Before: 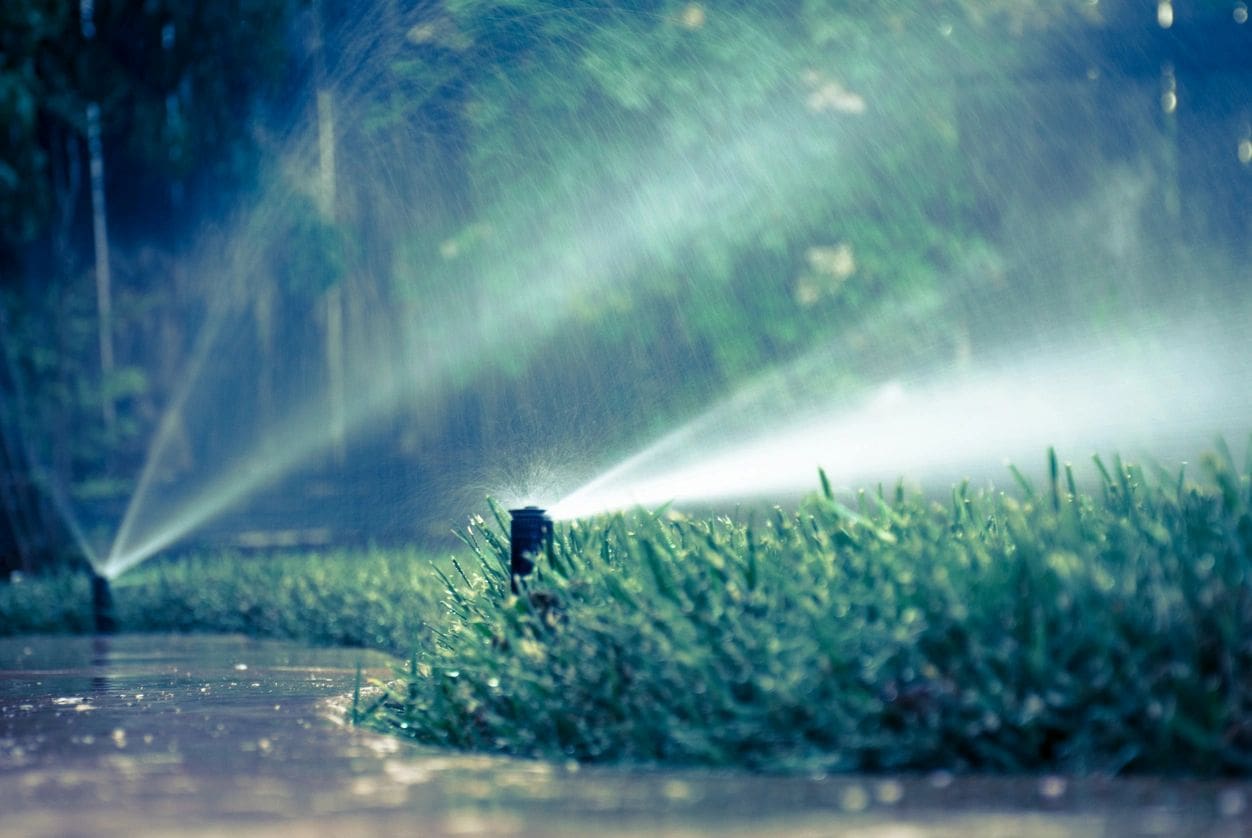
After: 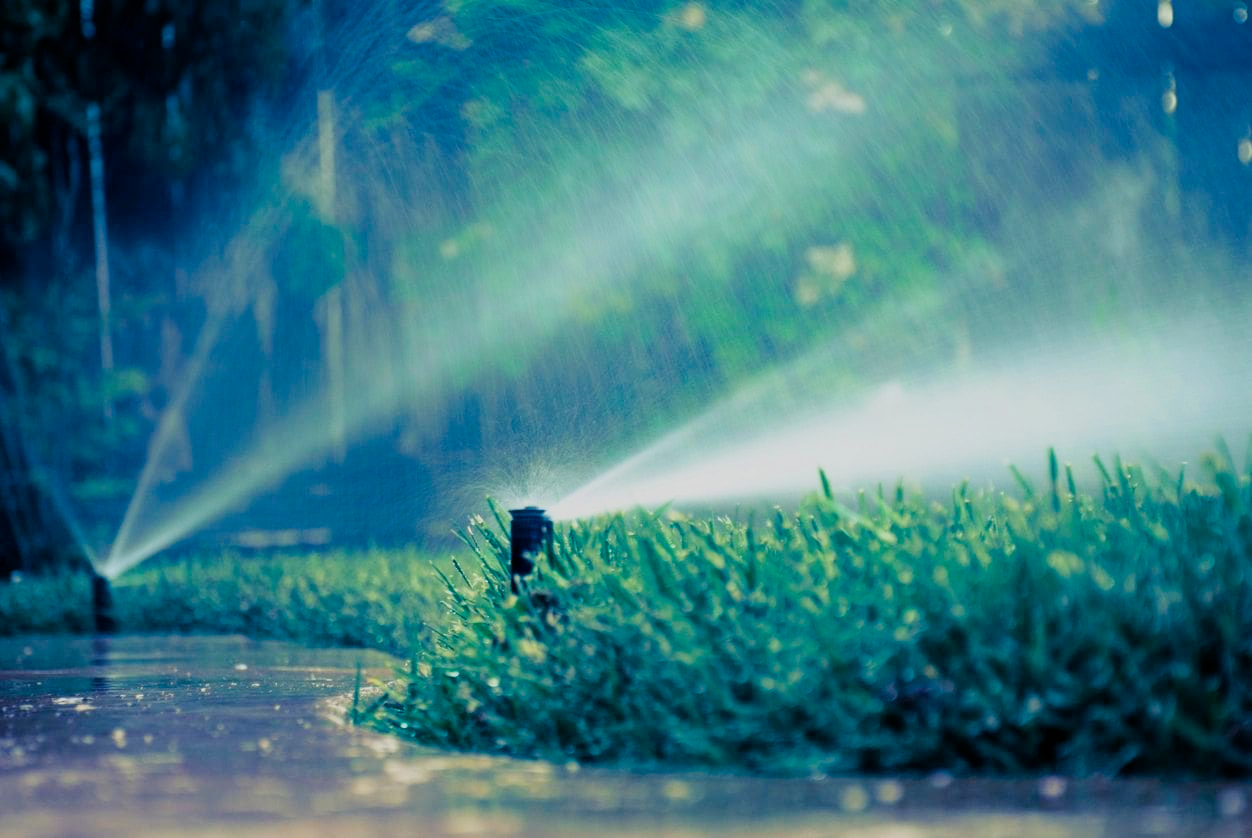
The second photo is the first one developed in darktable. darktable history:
shadows and highlights: shadows 0, highlights 40
filmic rgb: black relative exposure -7.65 EV, white relative exposure 4.56 EV, hardness 3.61
color balance rgb: linear chroma grading › global chroma 15%, perceptual saturation grading › global saturation 30%
